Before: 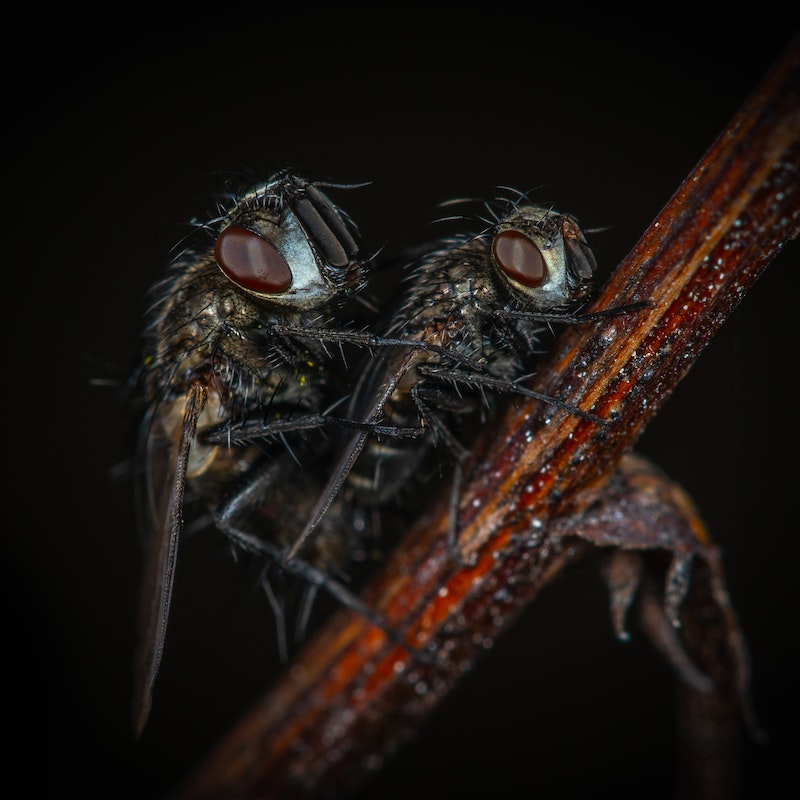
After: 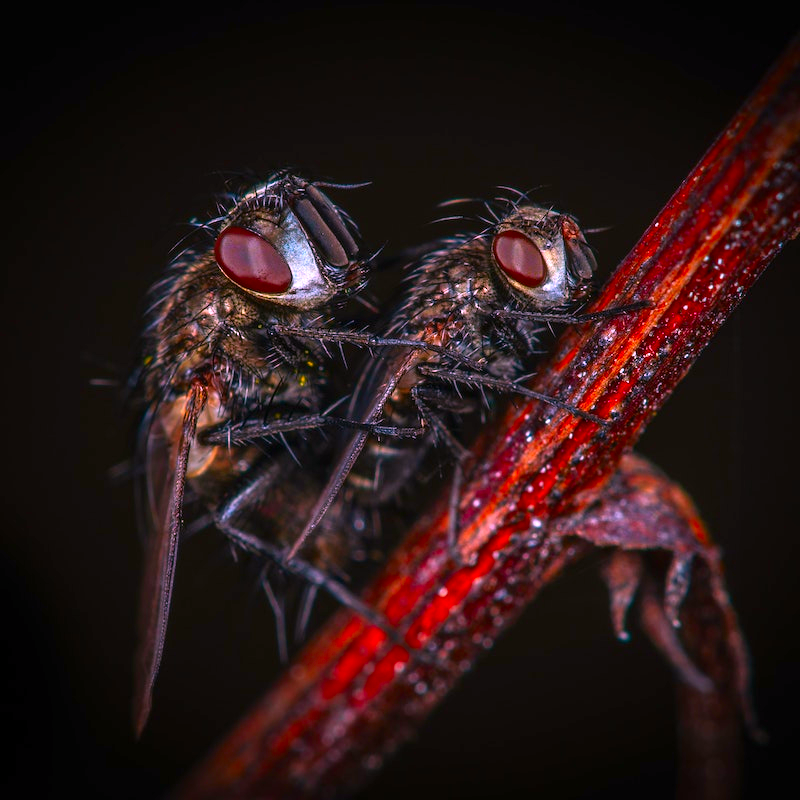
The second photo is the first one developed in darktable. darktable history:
color correction: highlights a* 19.51, highlights b* -12.03, saturation 1.7
contrast brightness saturation: contrast 0.044, saturation 0.065
exposure: exposure 0.608 EV, compensate highlight preservation false
